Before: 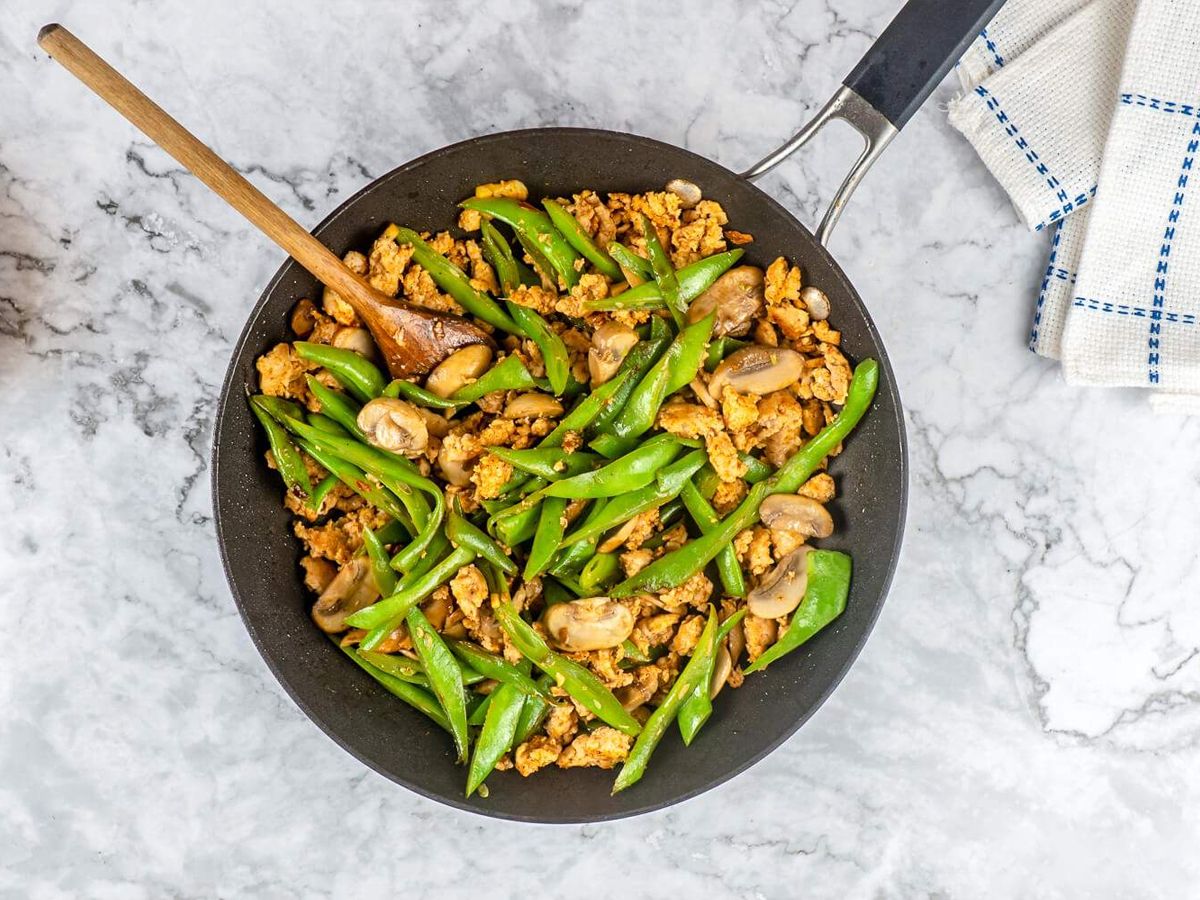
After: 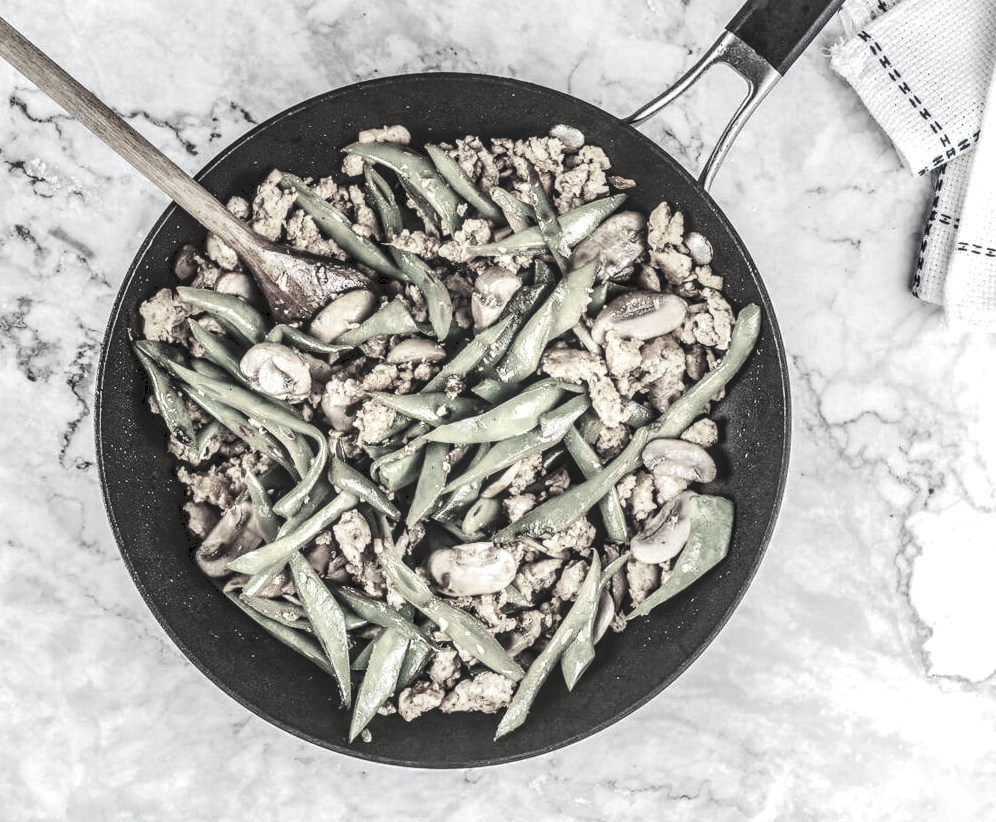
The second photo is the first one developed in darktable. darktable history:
local contrast: highlights 21%, detail 195%
crop: left 9.774%, top 6.205%, right 7.156%, bottom 2.442%
color correction: highlights b* 0.064, saturation 0.159
color calibration: x 0.354, y 0.367, temperature 4712.62 K
tone curve: curves: ch0 [(0, 0) (0.003, 0.301) (0.011, 0.302) (0.025, 0.307) (0.044, 0.313) (0.069, 0.316) (0.1, 0.322) (0.136, 0.325) (0.177, 0.341) (0.224, 0.358) (0.277, 0.386) (0.335, 0.429) (0.399, 0.486) (0.468, 0.556) (0.543, 0.644) (0.623, 0.728) (0.709, 0.796) (0.801, 0.854) (0.898, 0.908) (1, 1)], preserve colors none
